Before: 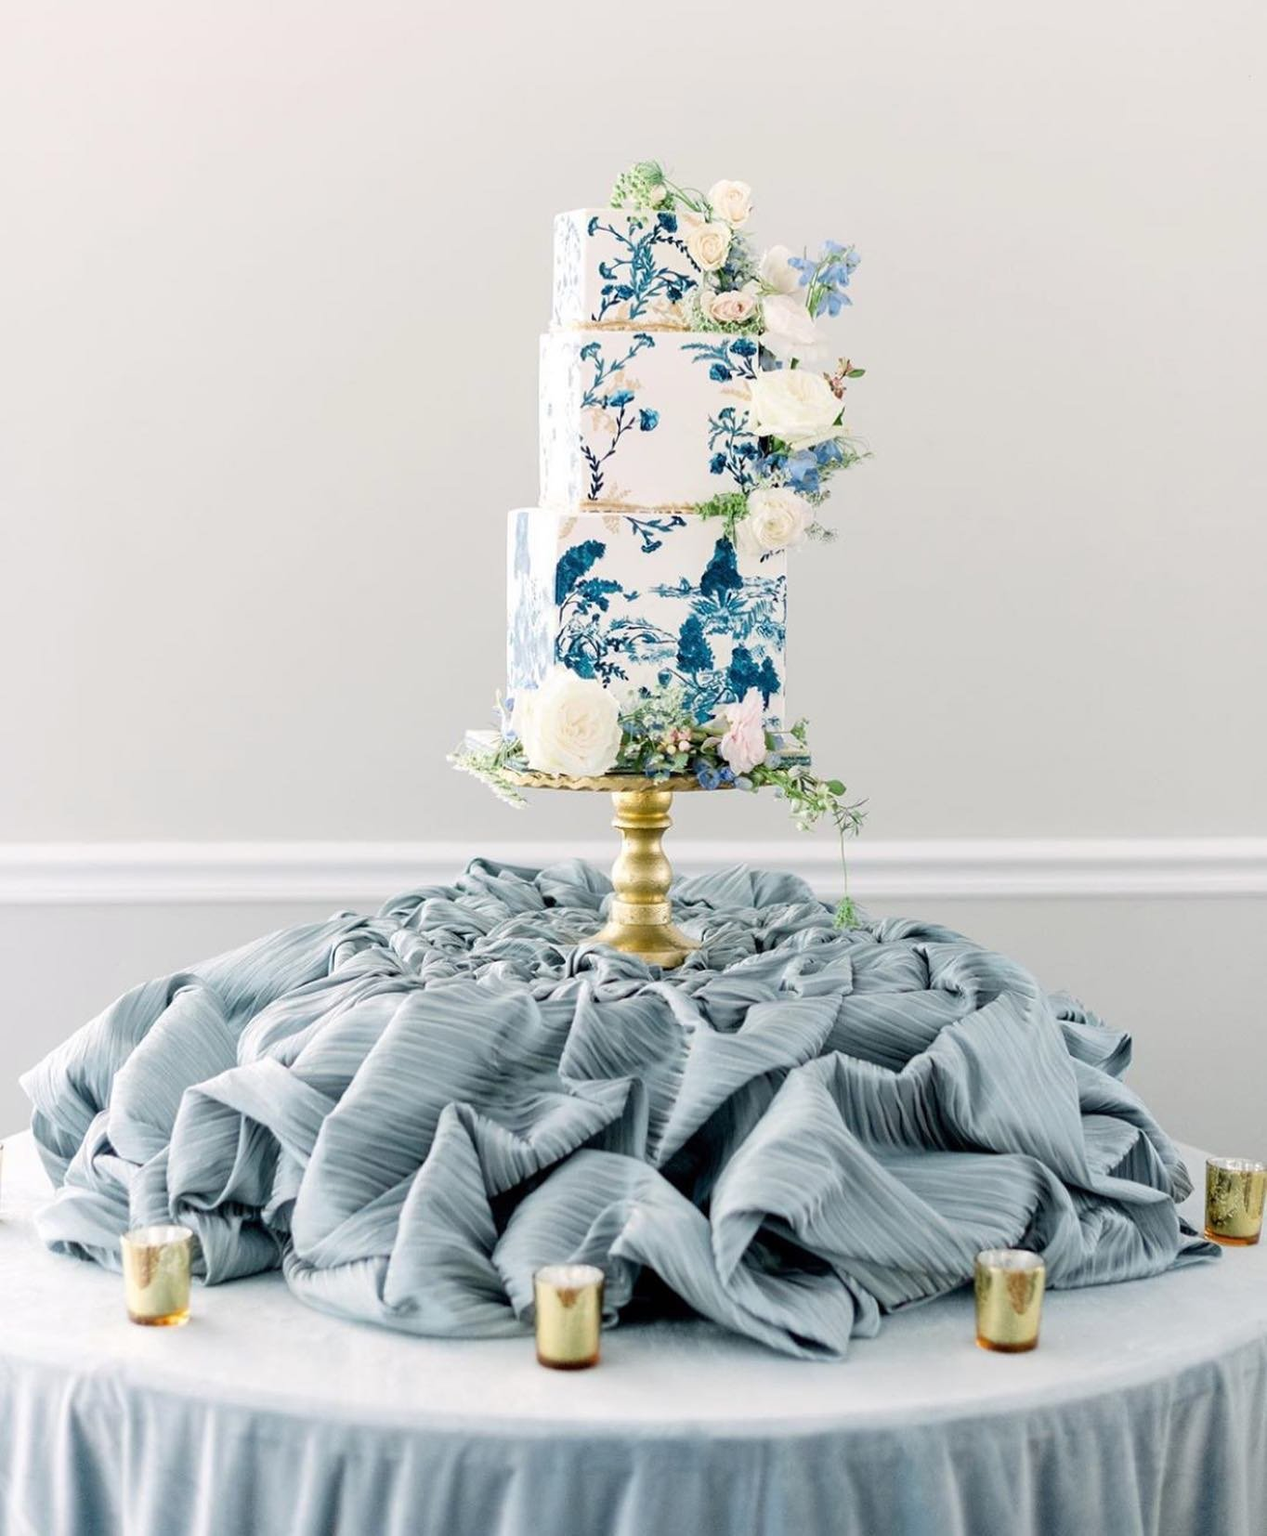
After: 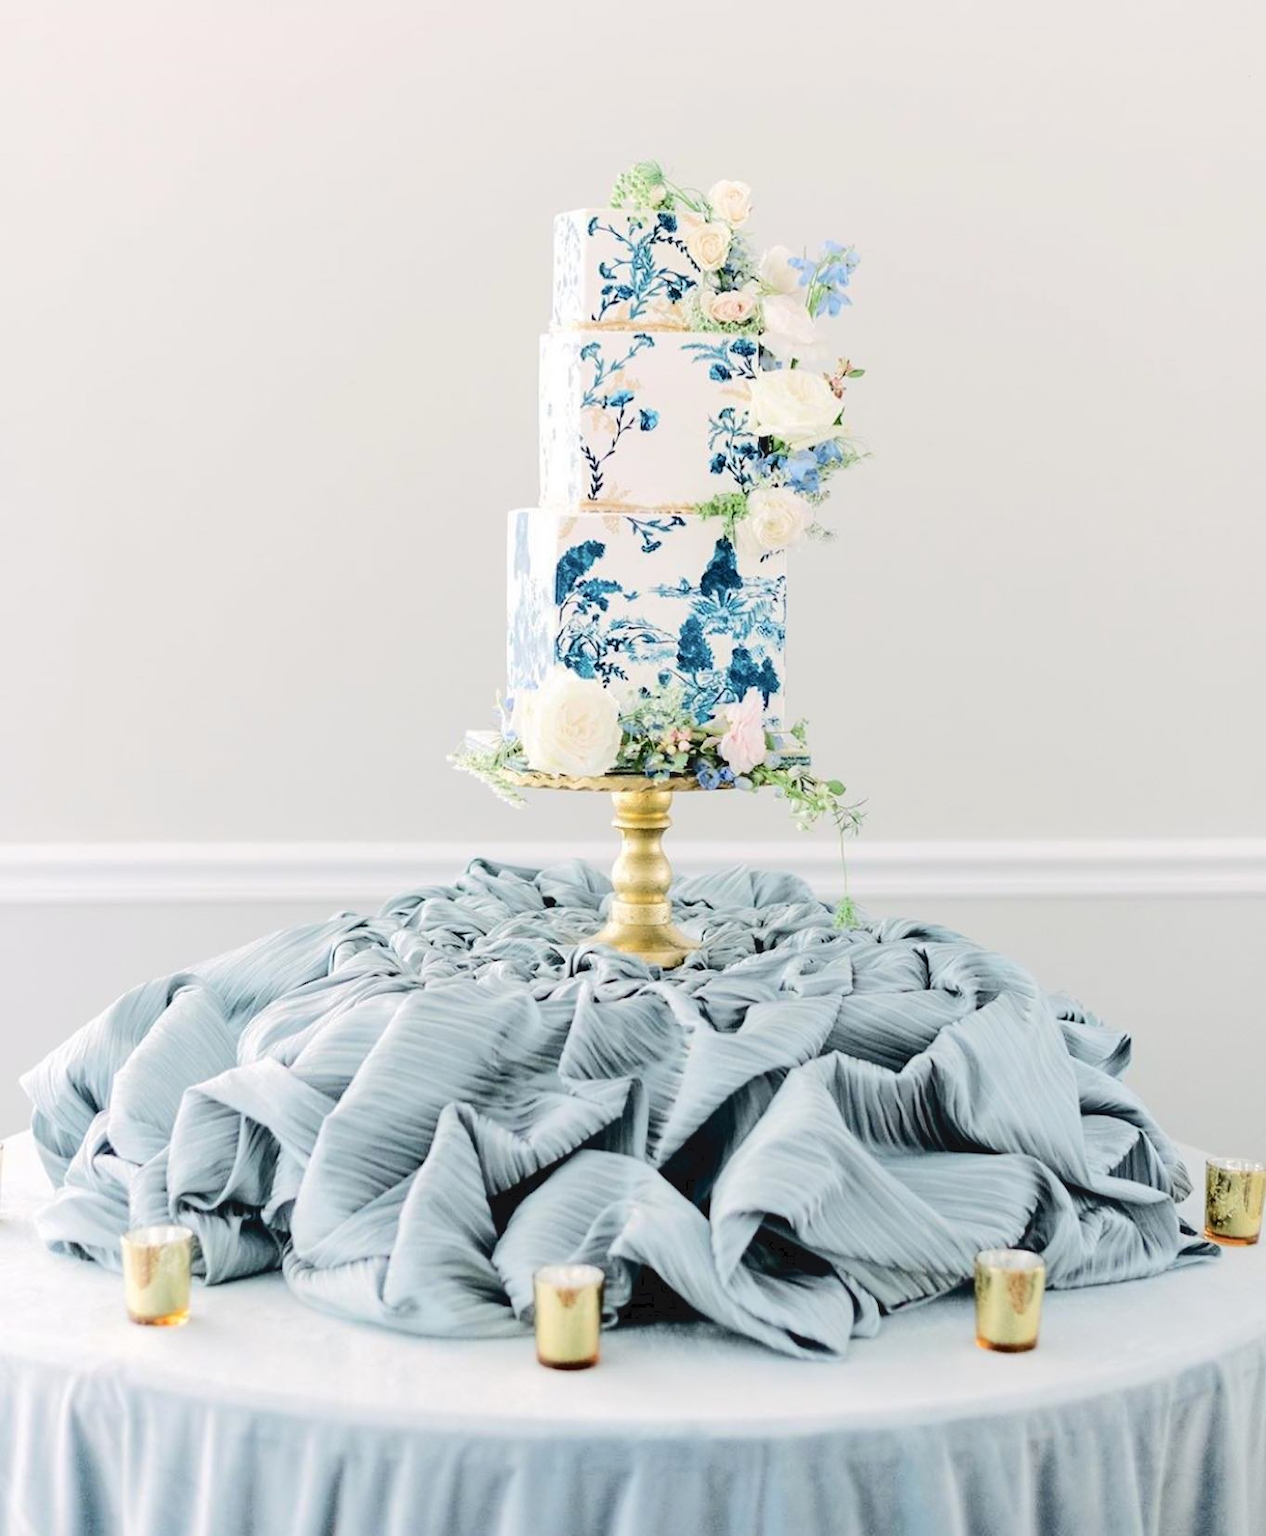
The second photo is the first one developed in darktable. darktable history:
tone curve: curves: ch0 [(0, 0) (0.003, 0.058) (0.011, 0.059) (0.025, 0.061) (0.044, 0.067) (0.069, 0.084) (0.1, 0.102) (0.136, 0.124) (0.177, 0.171) (0.224, 0.246) (0.277, 0.324) (0.335, 0.411) (0.399, 0.509) (0.468, 0.605) (0.543, 0.688) (0.623, 0.738) (0.709, 0.798) (0.801, 0.852) (0.898, 0.911) (1, 1)], color space Lab, independent channels, preserve colors none
